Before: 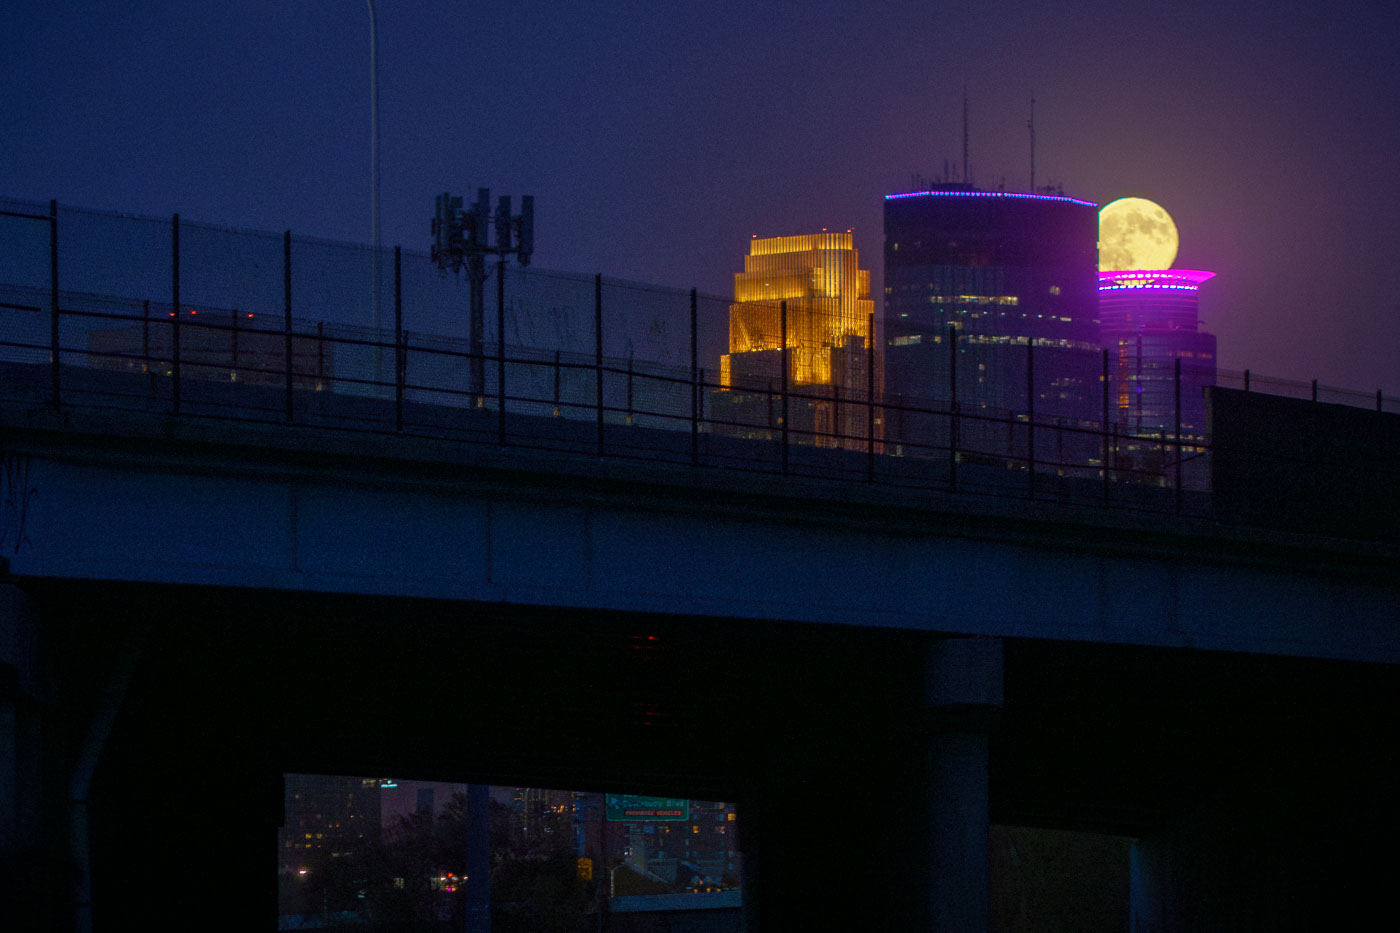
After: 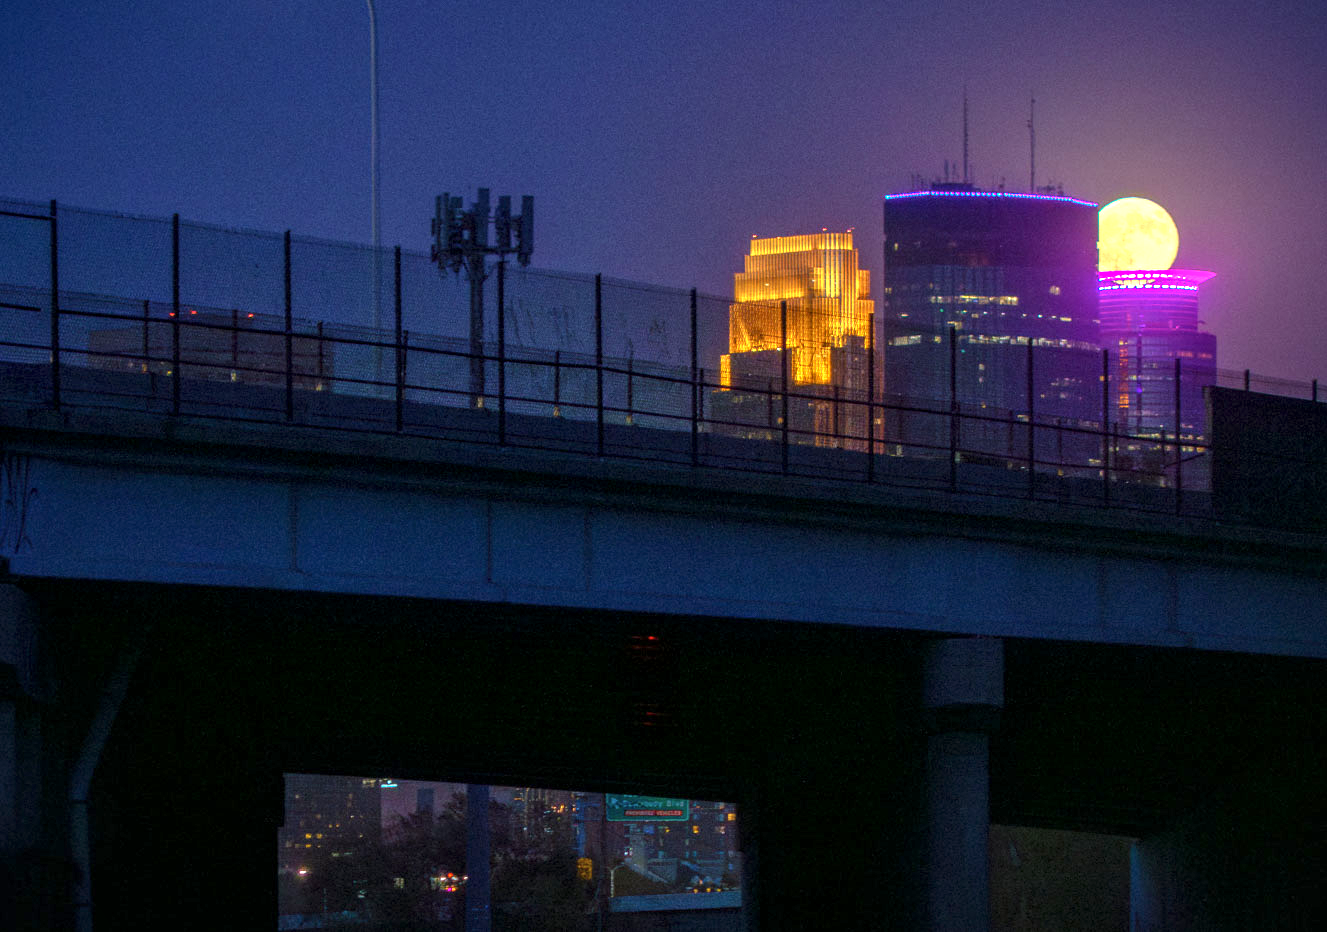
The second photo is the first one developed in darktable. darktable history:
local contrast: on, module defaults
crop and rotate: right 5.157%
exposure: black level correction 0, exposure 1.107 EV, compensate highlight preservation false
